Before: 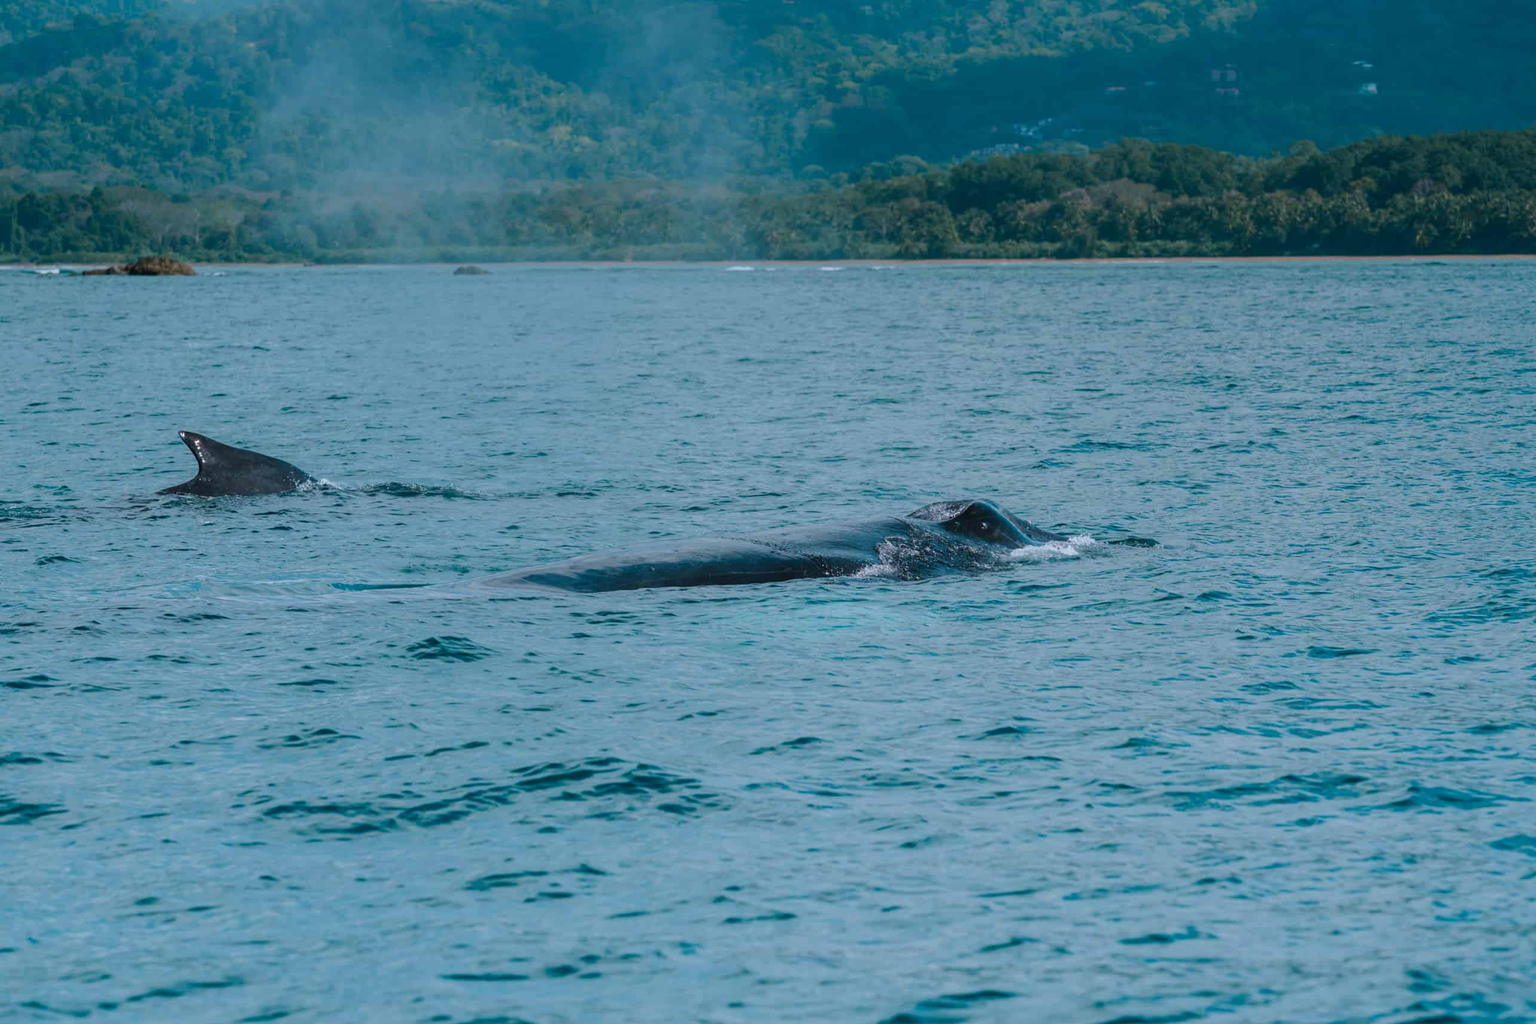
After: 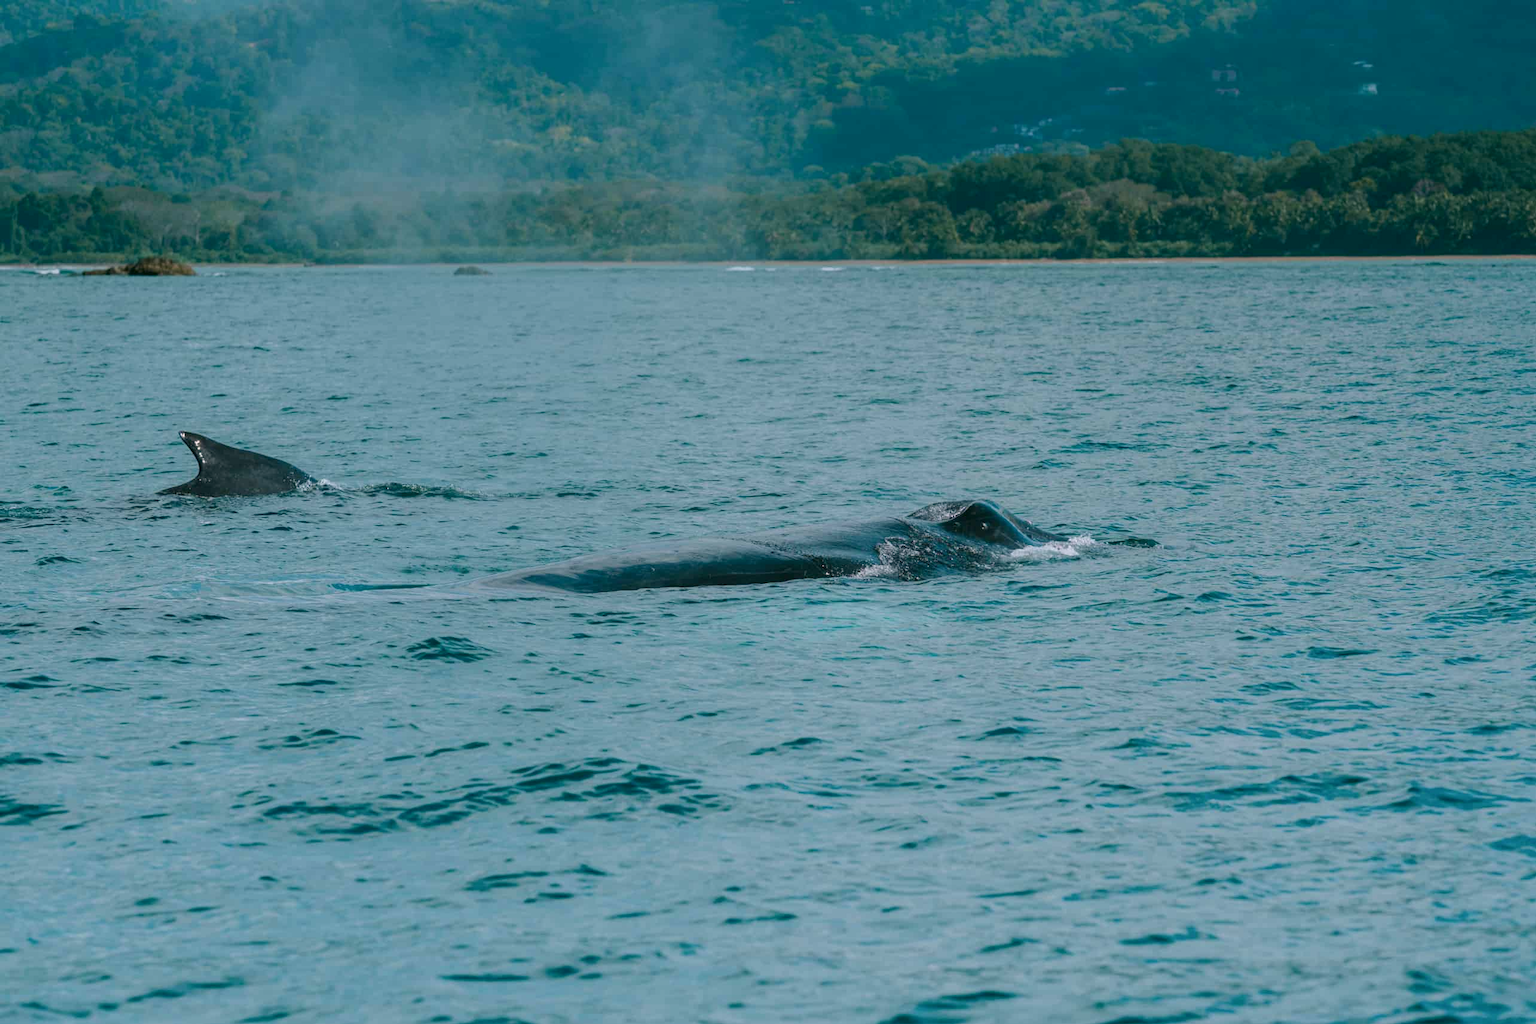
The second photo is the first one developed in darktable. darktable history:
color correction: highlights a* 4.27, highlights b* 4.95, shadows a* -7.16, shadows b* 4.82
